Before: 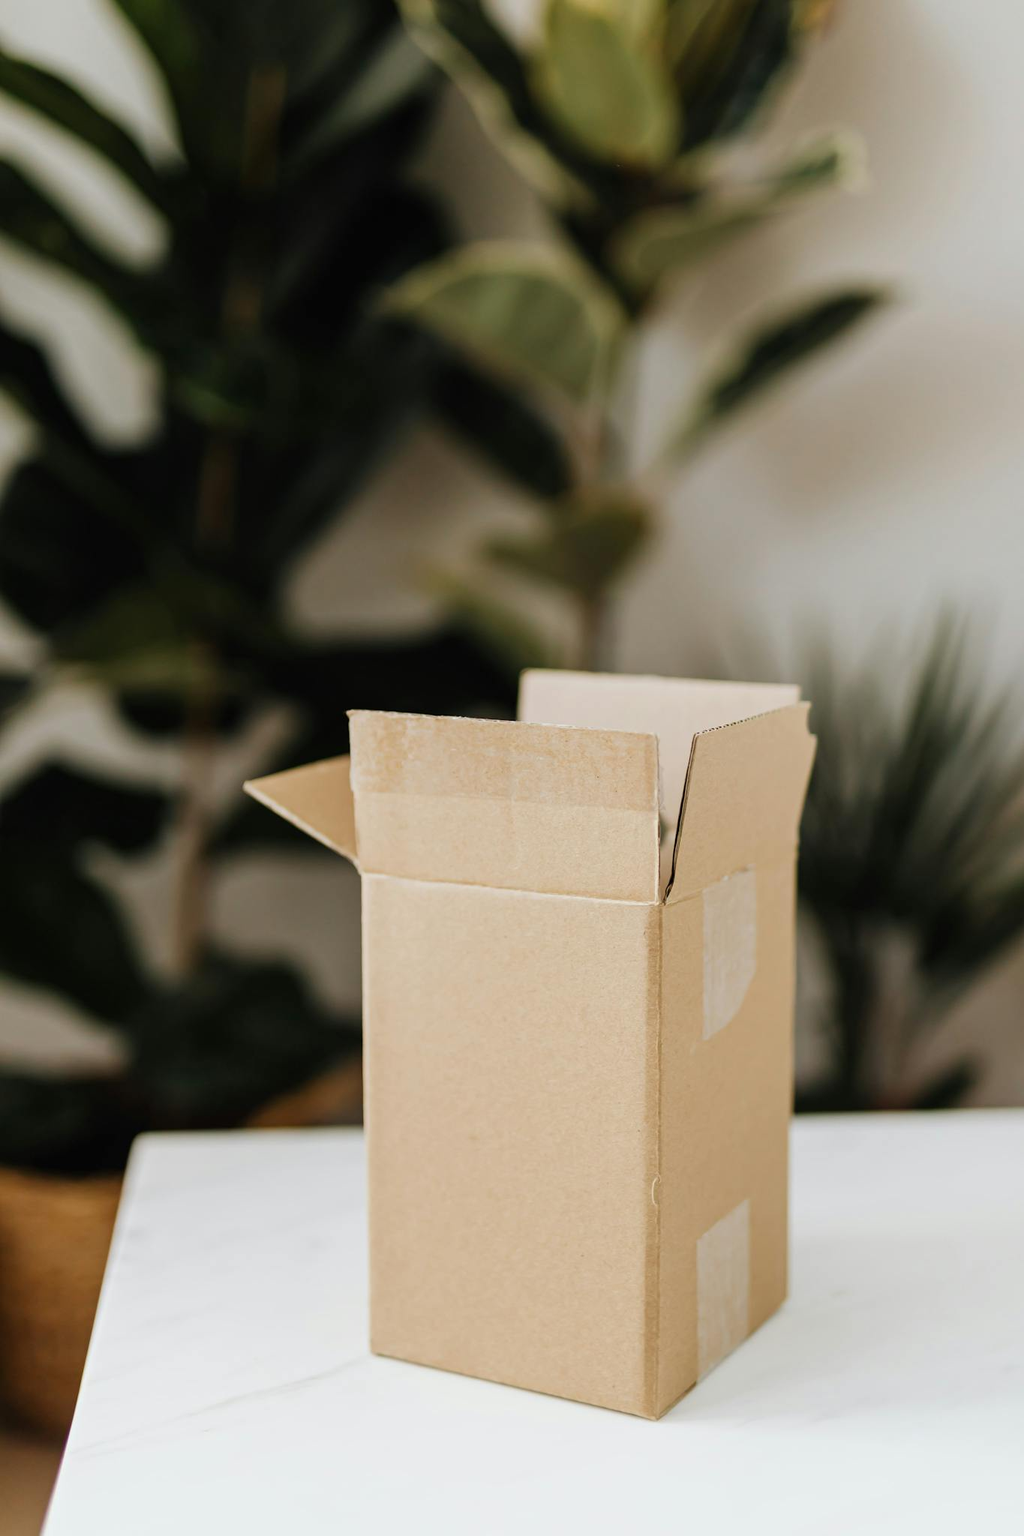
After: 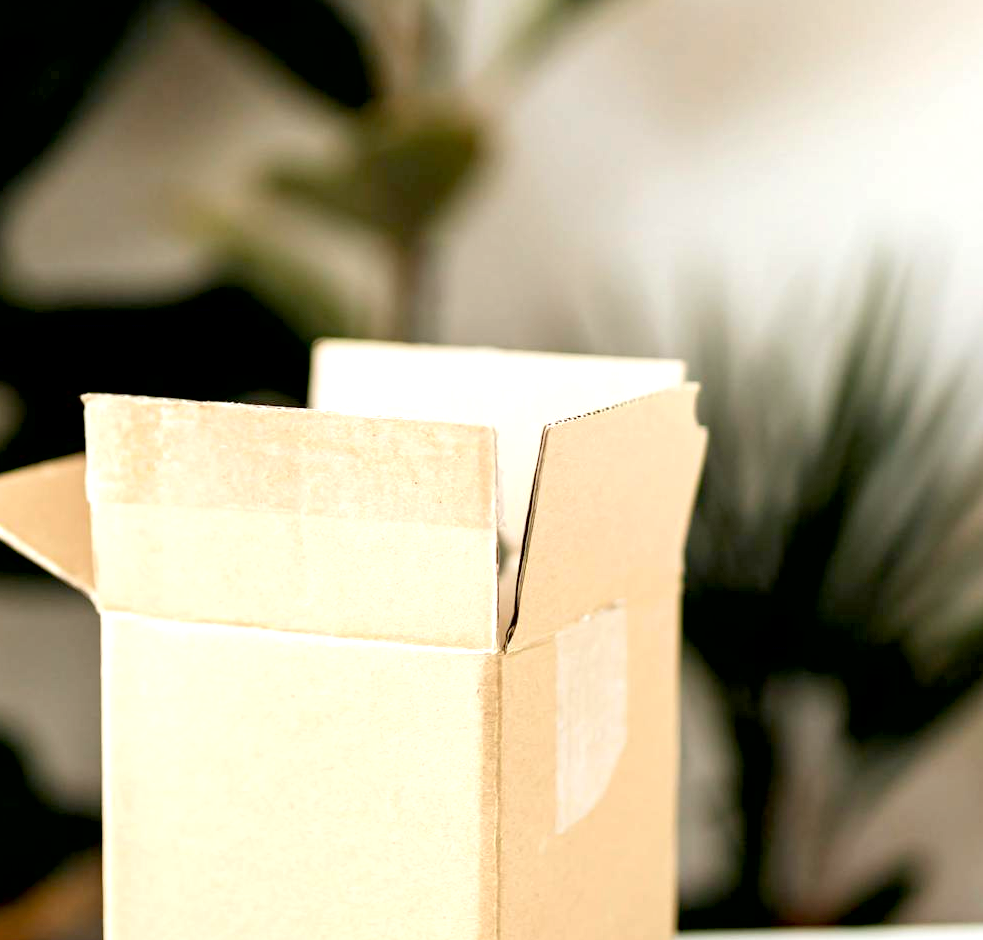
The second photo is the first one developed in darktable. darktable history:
exposure: black level correction 0.008, exposure 0.979 EV, compensate highlight preservation false
contrast brightness saturation: saturation -0.05
crop and rotate: left 27.938%, top 27.046%, bottom 27.046%
